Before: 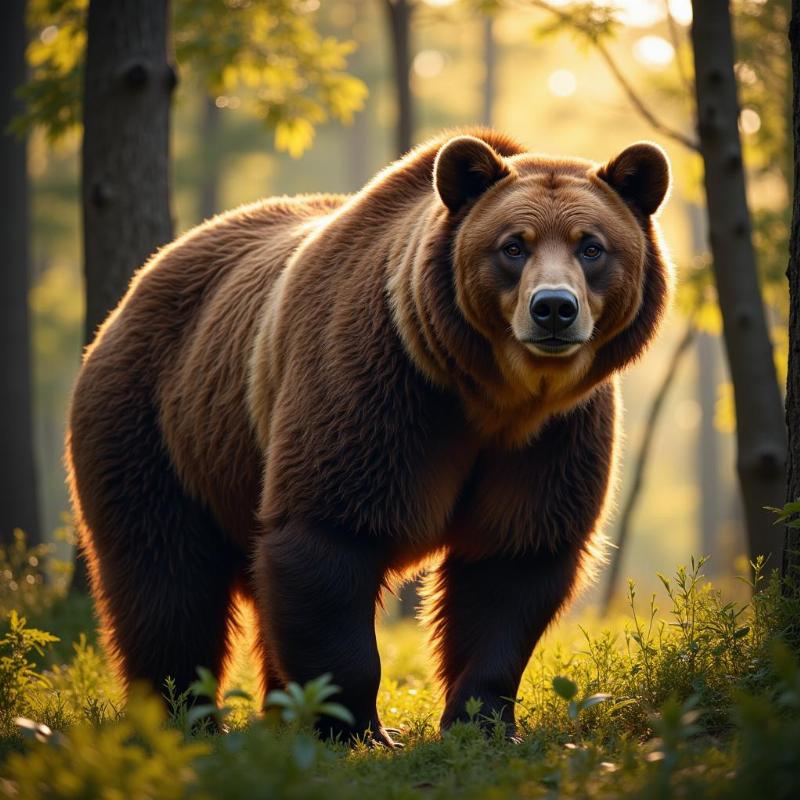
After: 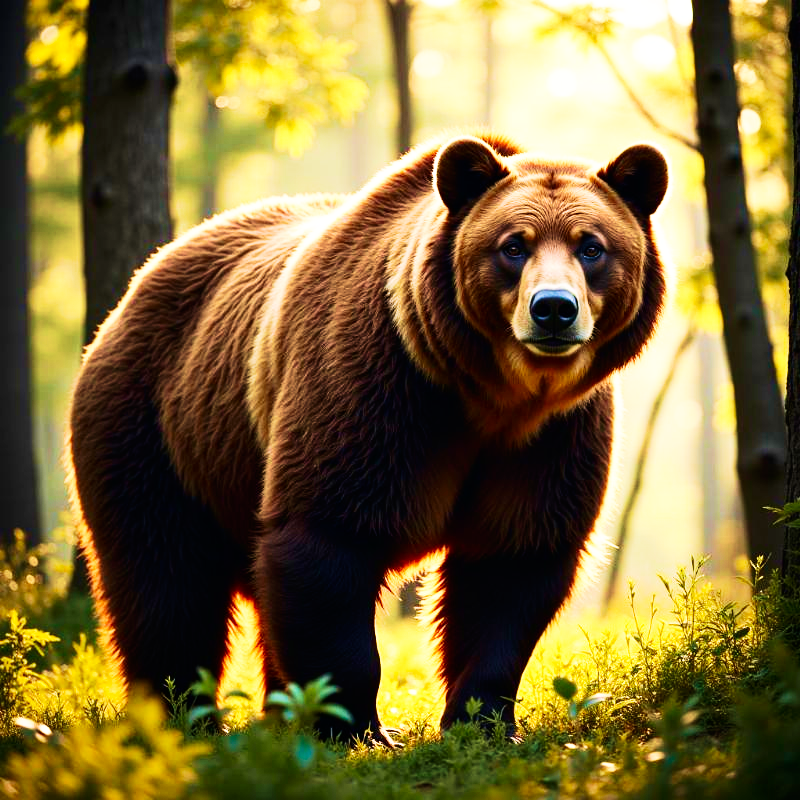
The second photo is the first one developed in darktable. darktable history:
velvia: strength 75%
contrast brightness saturation: contrast 0.14
base curve: curves: ch0 [(0, 0) (0.007, 0.004) (0.027, 0.03) (0.046, 0.07) (0.207, 0.54) (0.442, 0.872) (0.673, 0.972) (1, 1)], preserve colors none
